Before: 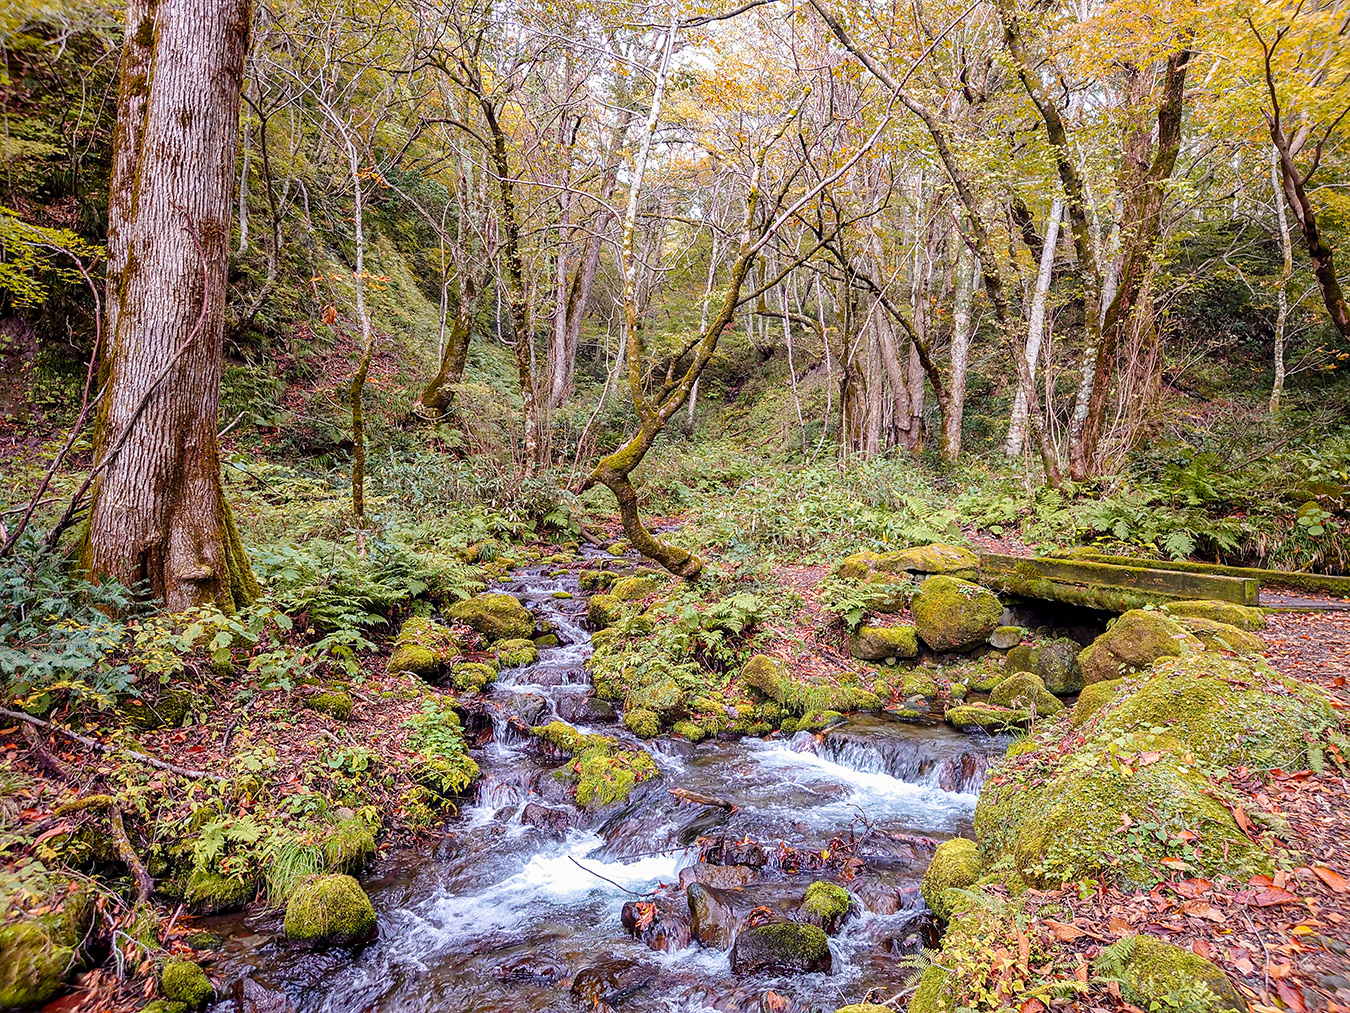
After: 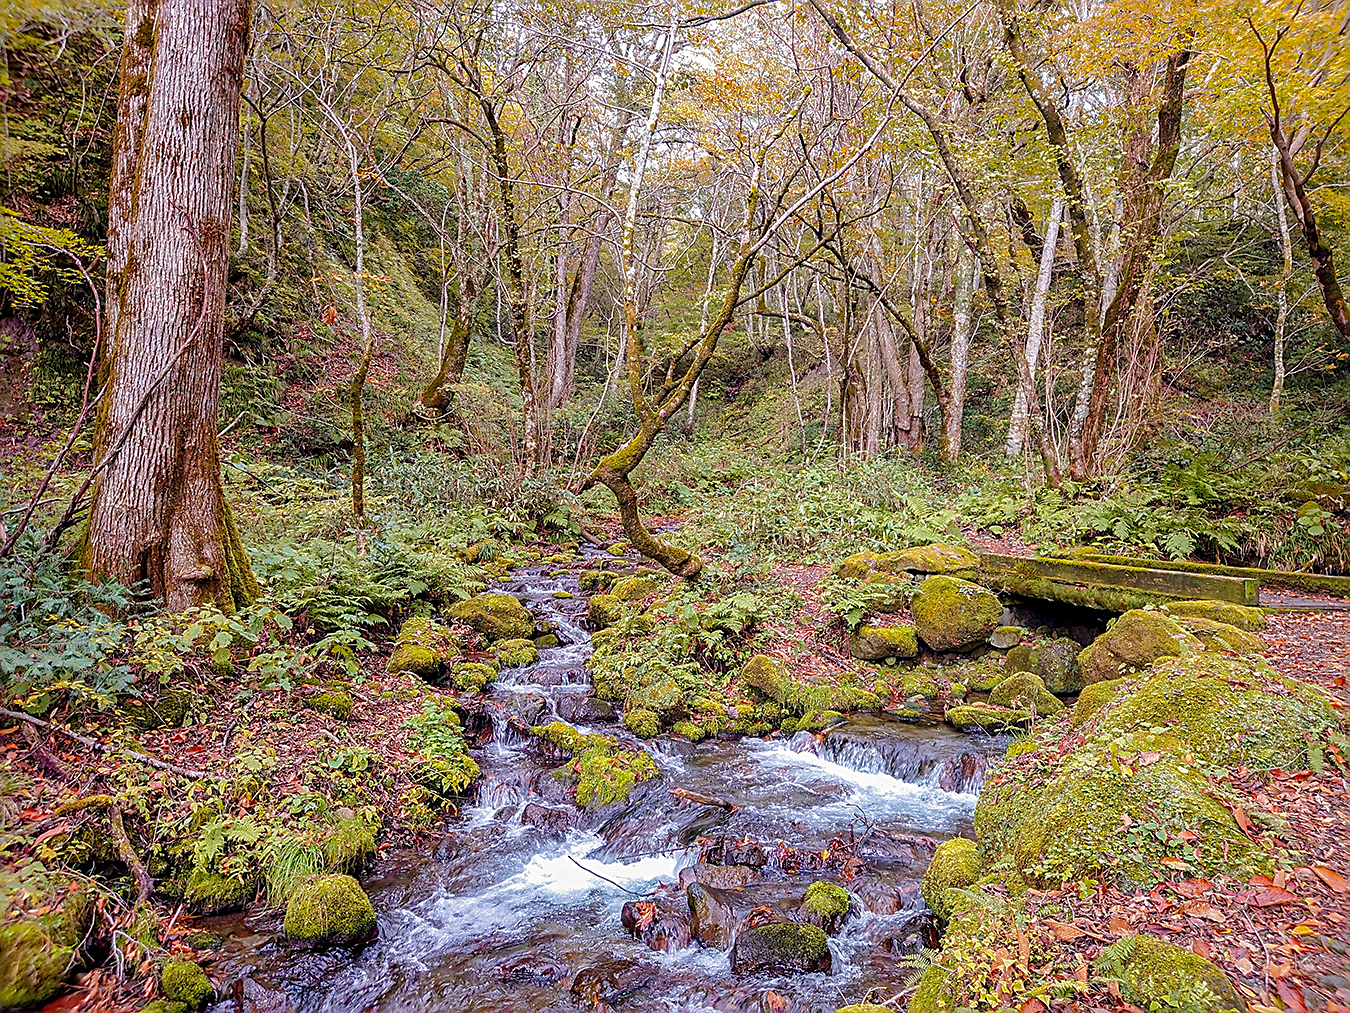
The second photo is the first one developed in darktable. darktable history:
sharpen: on, module defaults
shadows and highlights: highlights -59.93
exposure: compensate highlight preservation false
